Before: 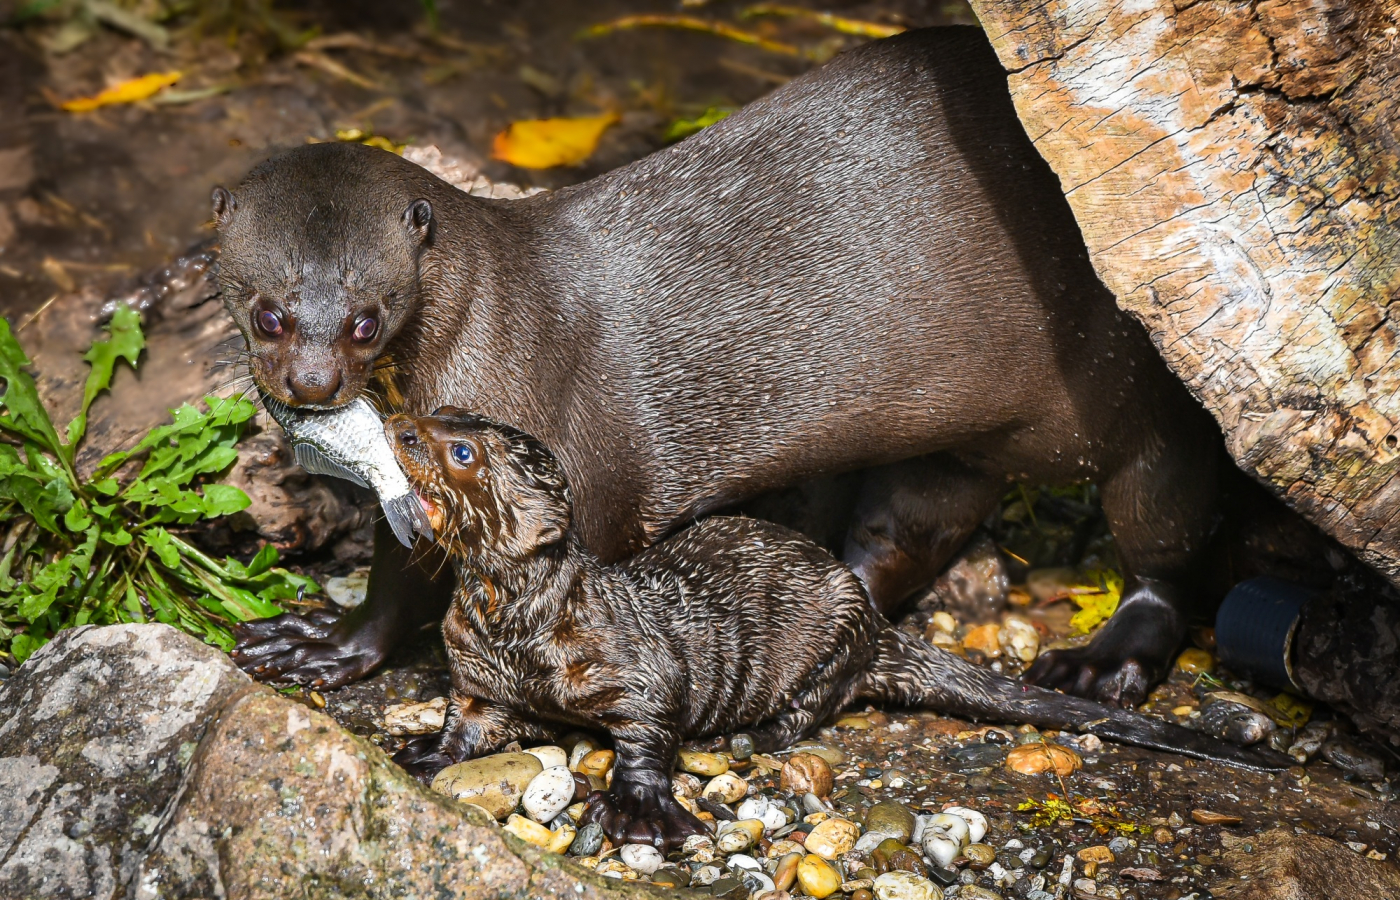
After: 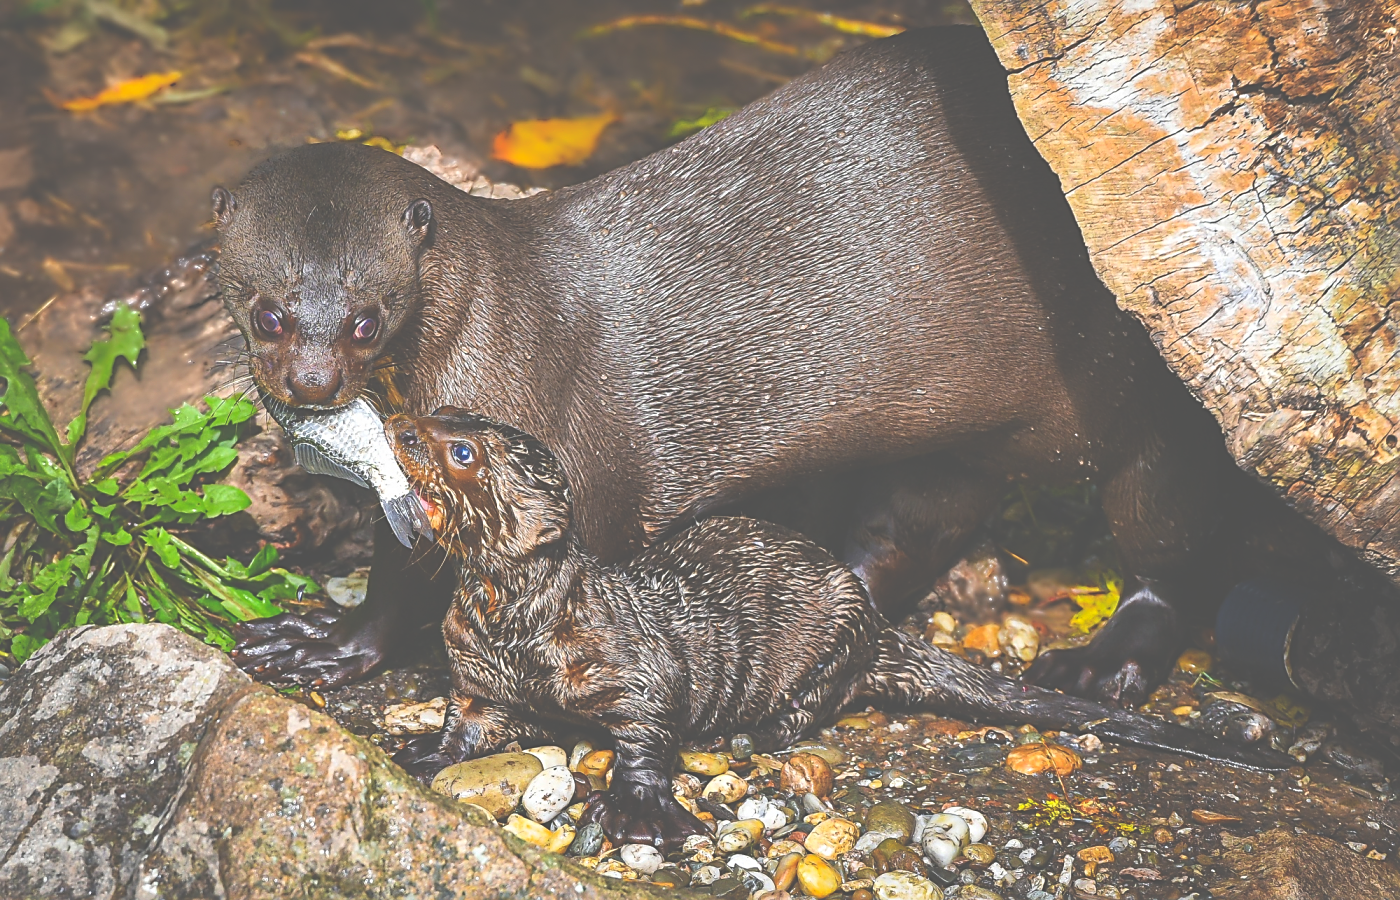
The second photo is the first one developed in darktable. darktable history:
sharpen: on, module defaults
exposure: black level correction -0.087, compensate highlight preservation false
color correction: saturation 1.34
